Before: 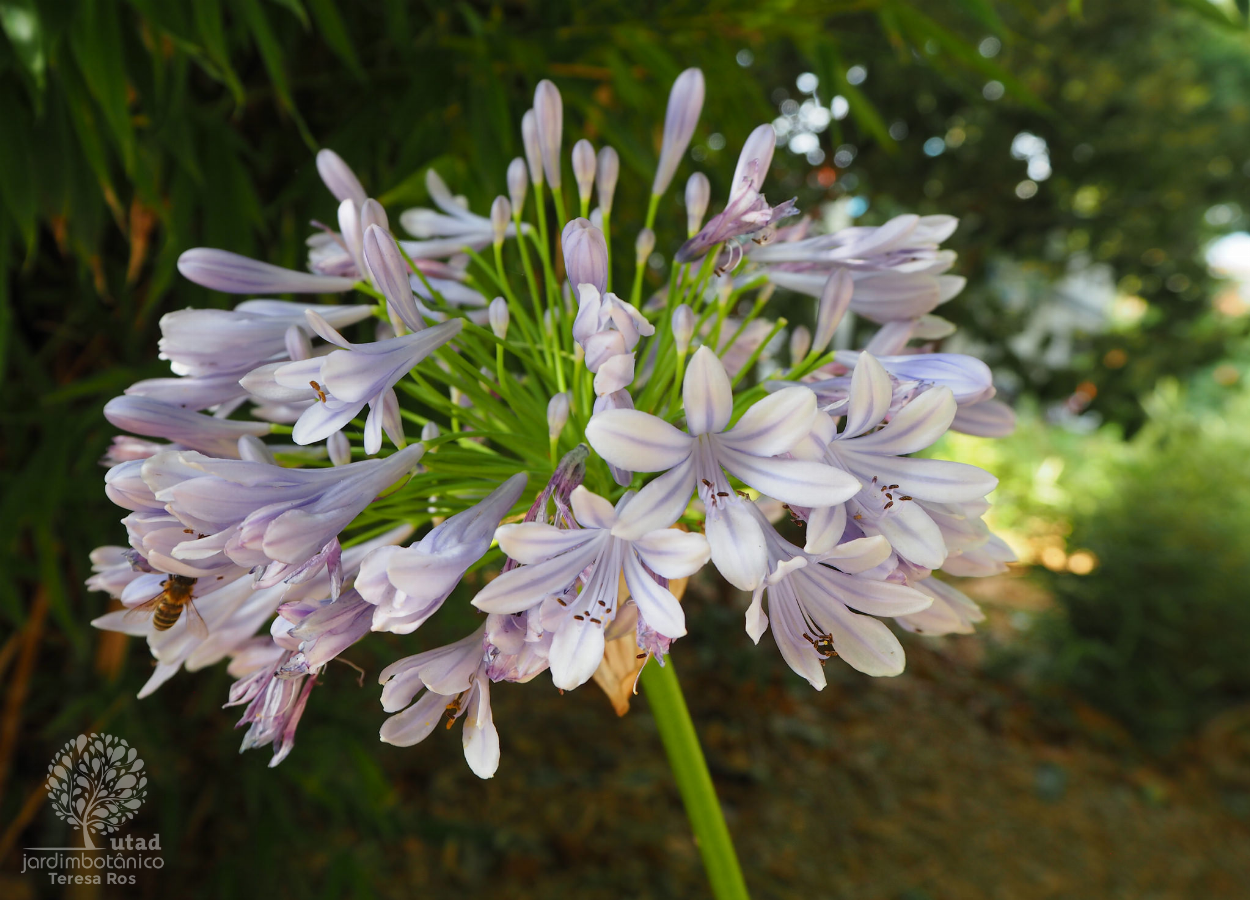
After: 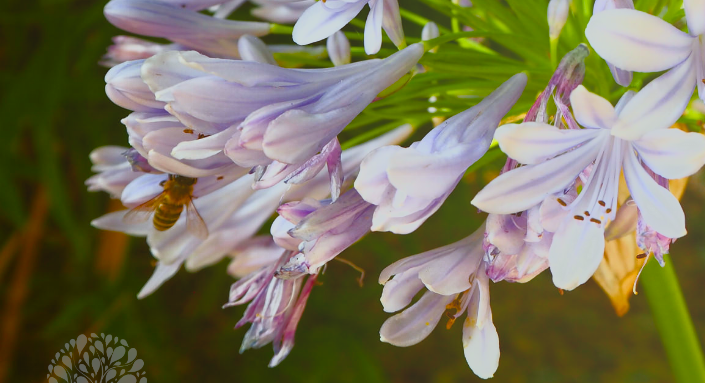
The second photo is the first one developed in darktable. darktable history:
color balance: lift [1.004, 1.002, 1.002, 0.998], gamma [1, 1.007, 1.002, 0.993], gain [1, 0.977, 1.013, 1.023], contrast -3.64%
tone equalizer: -7 EV -0.63 EV, -6 EV 1 EV, -5 EV -0.45 EV, -4 EV 0.43 EV, -3 EV 0.41 EV, -2 EV 0.15 EV, -1 EV -0.15 EV, +0 EV -0.39 EV, smoothing diameter 25%, edges refinement/feathering 10, preserve details guided filter
bloom: size 38%, threshold 95%, strength 30%
color balance rgb: perceptual saturation grading › global saturation 35%, perceptual saturation grading › highlights -25%, perceptual saturation grading › shadows 50%
shadows and highlights: shadows -40.15, highlights 62.88, soften with gaussian
crop: top 44.483%, right 43.593%, bottom 12.892%
